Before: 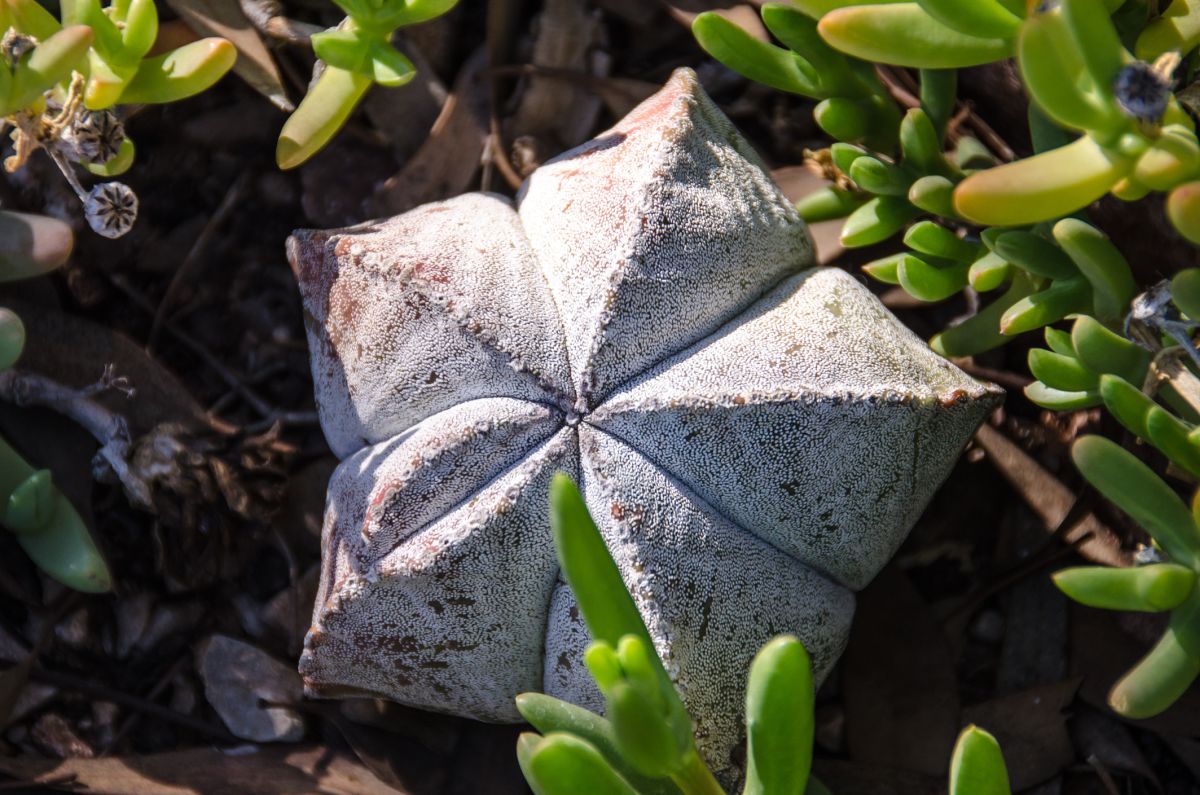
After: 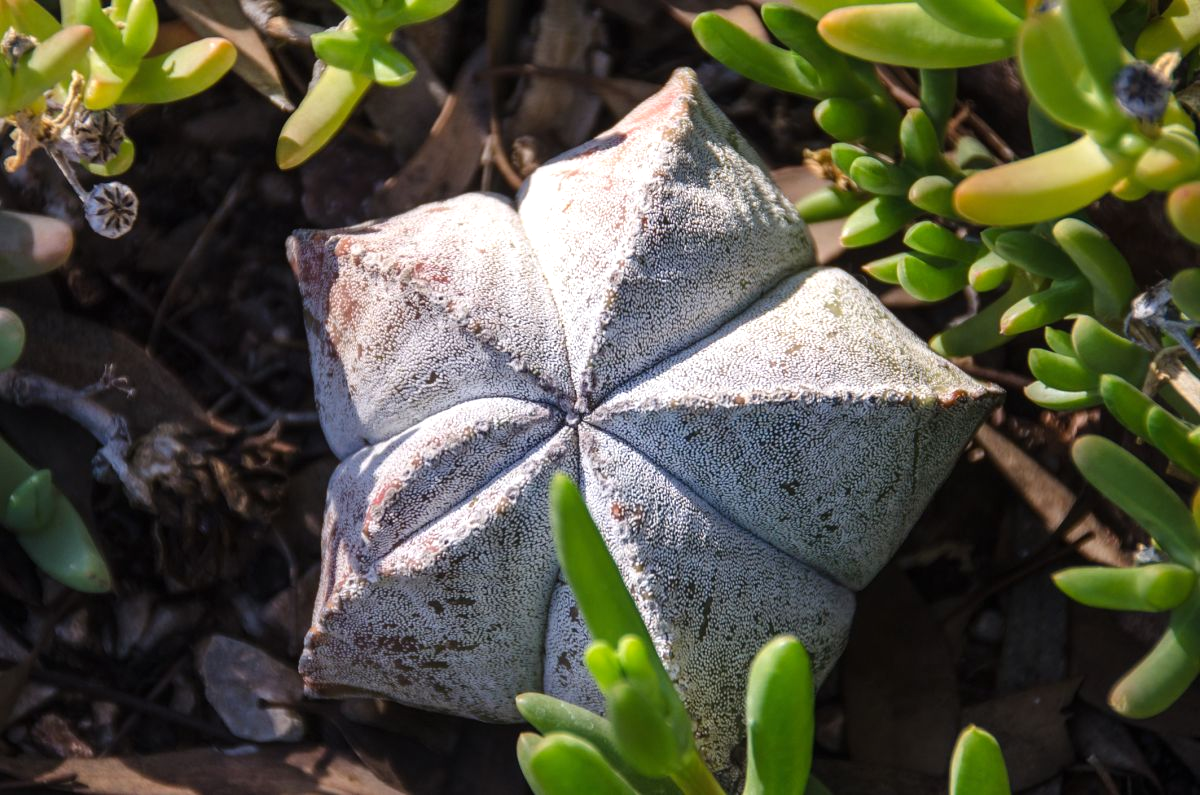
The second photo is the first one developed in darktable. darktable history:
exposure: exposure 0.174 EV, compensate highlight preservation false
contrast equalizer: octaves 7, y [[0.5, 0.486, 0.447, 0.446, 0.489, 0.5], [0.5 ×6], [0.5 ×6], [0 ×6], [0 ×6]], mix 0.299
